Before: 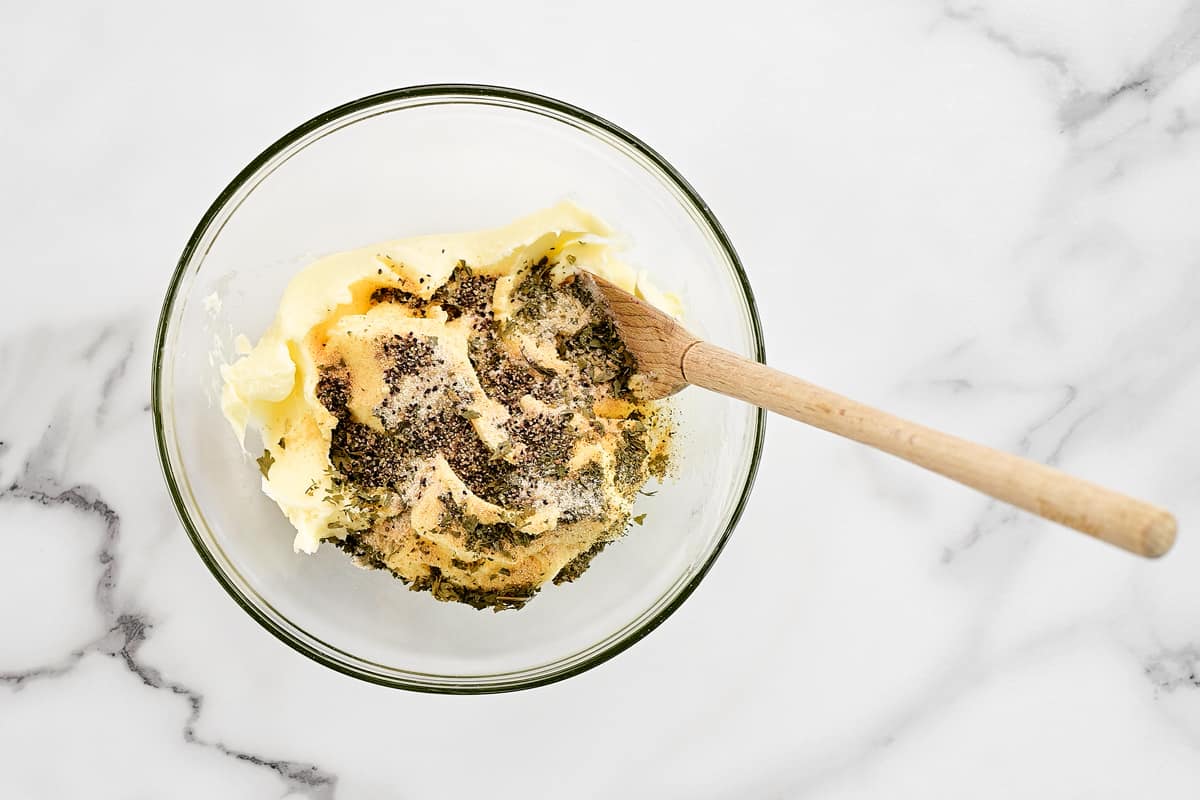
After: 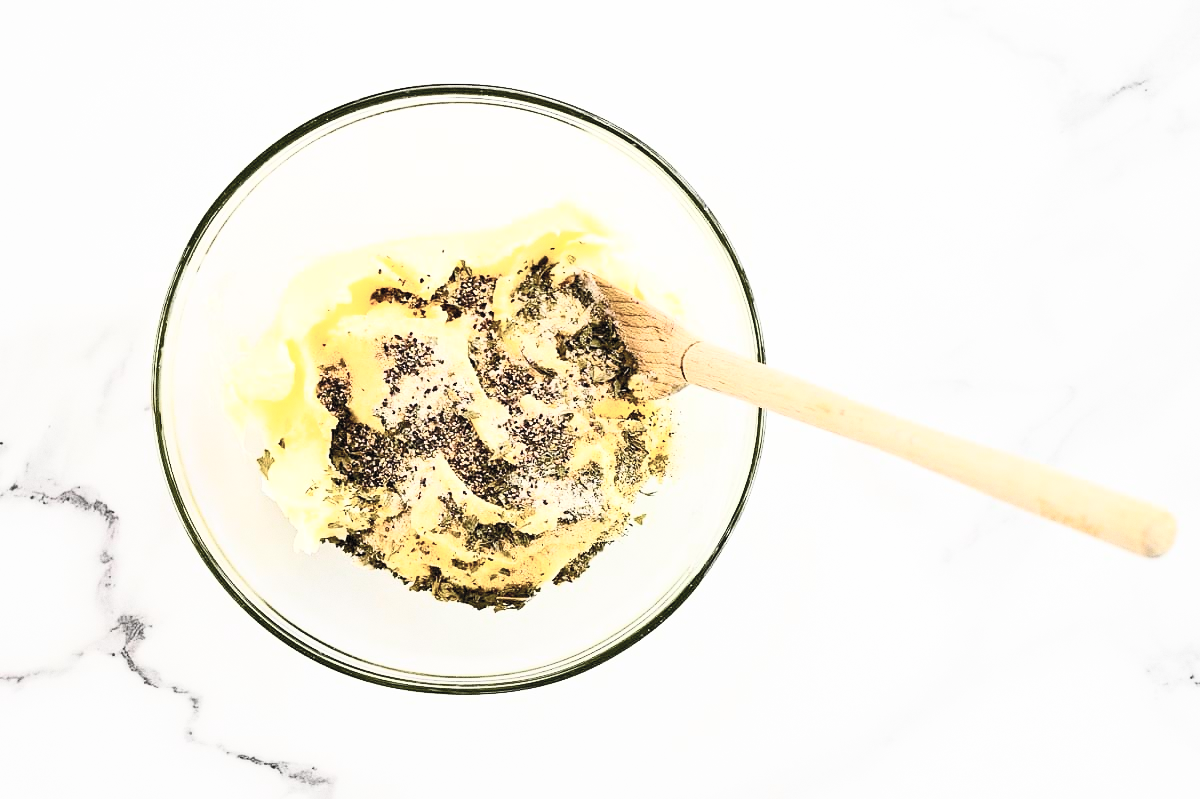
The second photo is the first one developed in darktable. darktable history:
color balance rgb: perceptual saturation grading › global saturation 30%, global vibrance 20%
grain: coarseness 0.47 ISO
crop: bottom 0.071%
contrast brightness saturation: contrast 0.57, brightness 0.57, saturation -0.34
